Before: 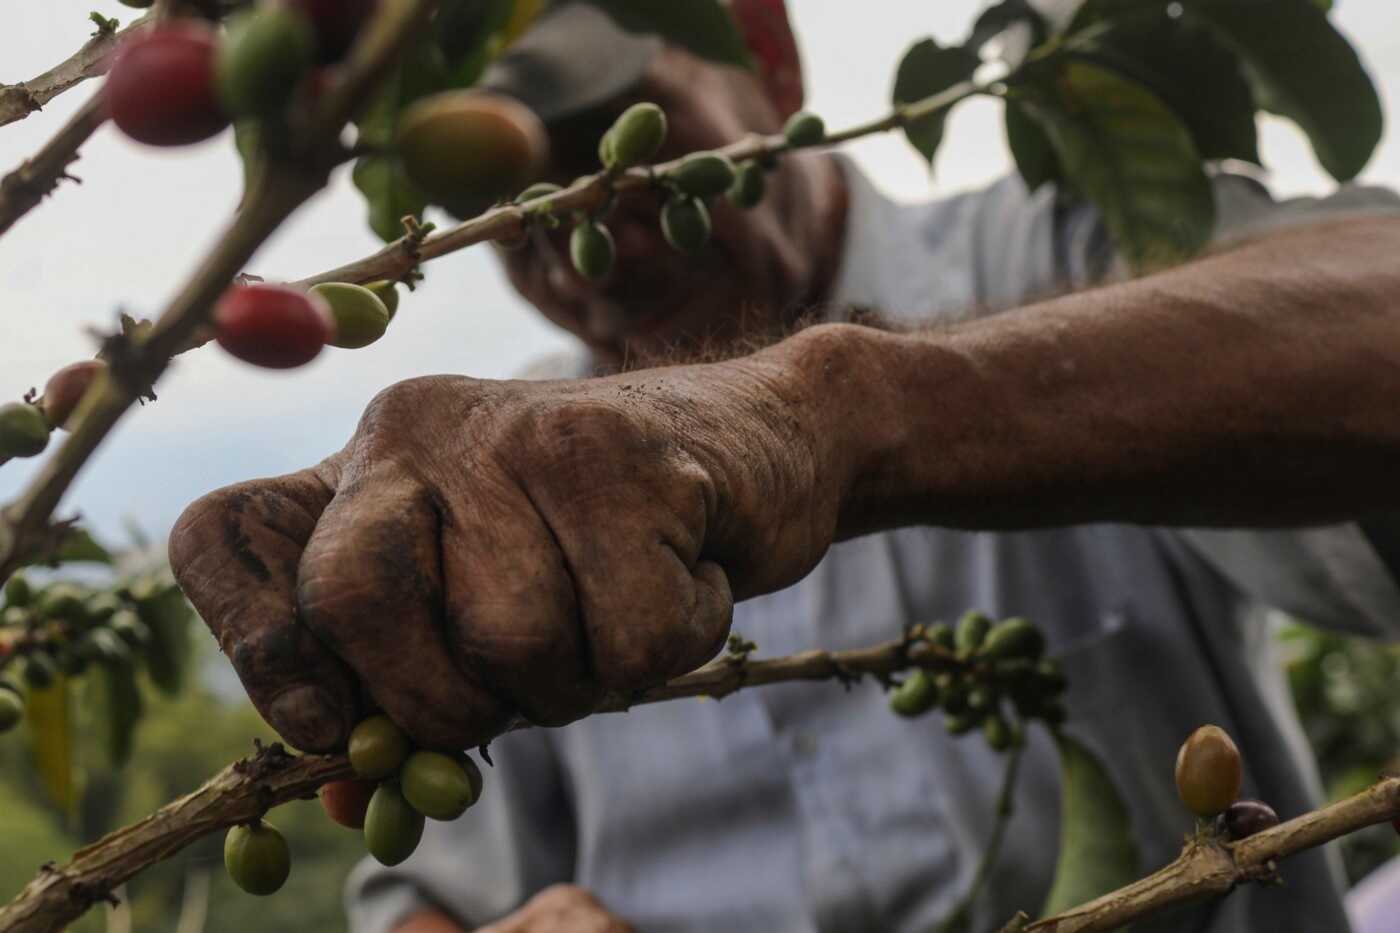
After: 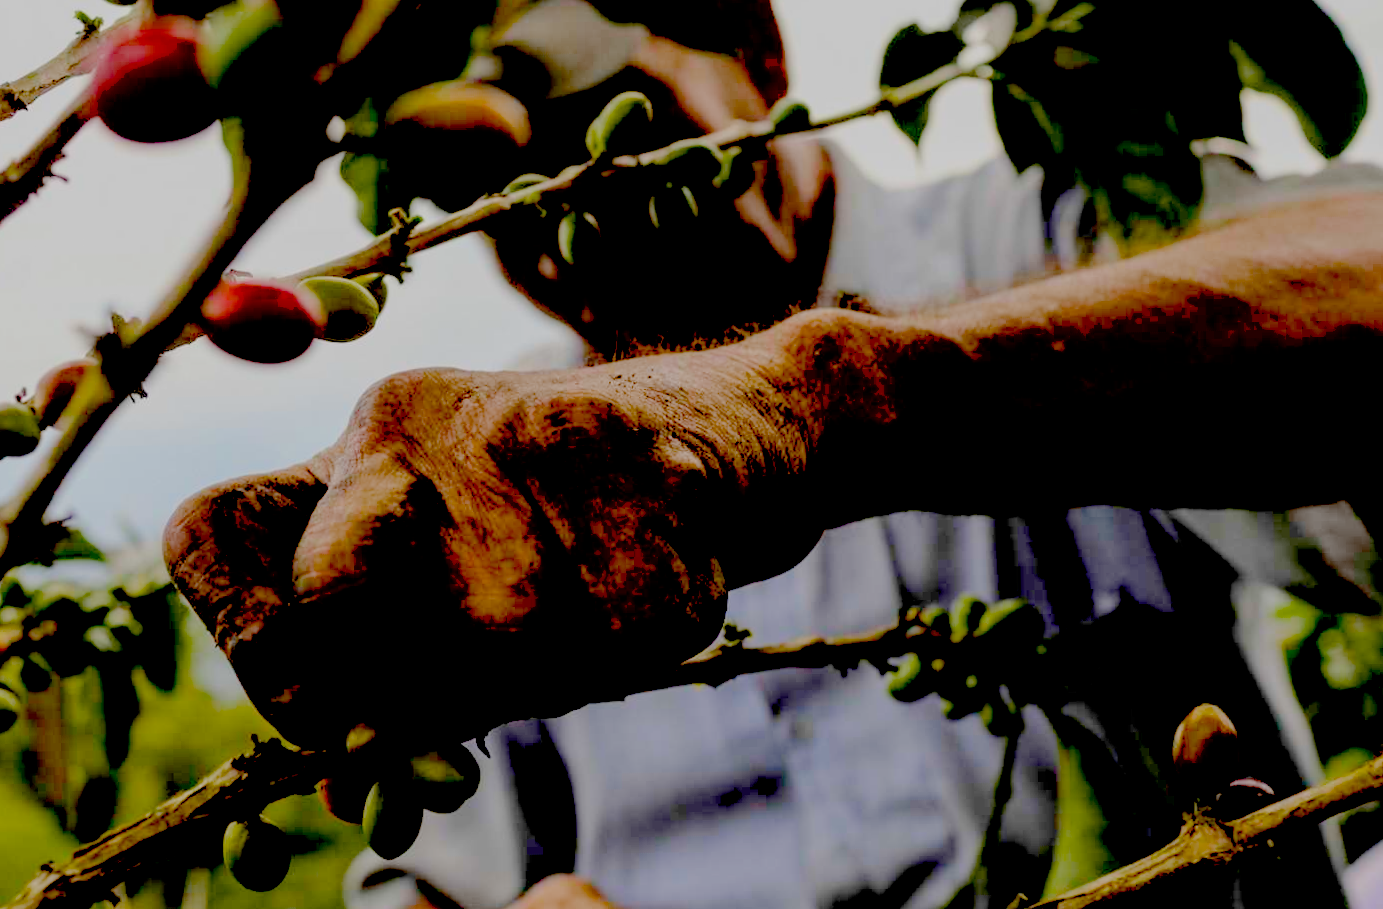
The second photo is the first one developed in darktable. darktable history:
exposure: black level correction 0.035, exposure 0.9 EV, compensate highlight preservation false
color balance rgb: perceptual saturation grading › global saturation 25%, perceptual brilliance grading › mid-tones 10%, perceptual brilliance grading › shadows 15%, global vibrance 20%
filmic rgb: black relative exposure -7 EV, white relative exposure 6 EV, threshold 3 EV, target black luminance 0%, hardness 2.73, latitude 61.22%, contrast 0.691, highlights saturation mix 10%, shadows ↔ highlights balance -0.073%, preserve chrominance no, color science v4 (2020), iterations of high-quality reconstruction 10, contrast in shadows soft, contrast in highlights soft, enable highlight reconstruction true
rotate and perspective: rotation -1°, crop left 0.011, crop right 0.989, crop top 0.025, crop bottom 0.975
color zones: curves: ch0 [(0, 0.5) (0.143, 0.5) (0.286, 0.5) (0.429, 0.5) (0.571, 0.5) (0.714, 0.476) (0.857, 0.5) (1, 0.5)]; ch2 [(0, 0.5) (0.143, 0.5) (0.286, 0.5) (0.429, 0.5) (0.571, 0.5) (0.714, 0.487) (0.857, 0.5) (1, 0.5)]
